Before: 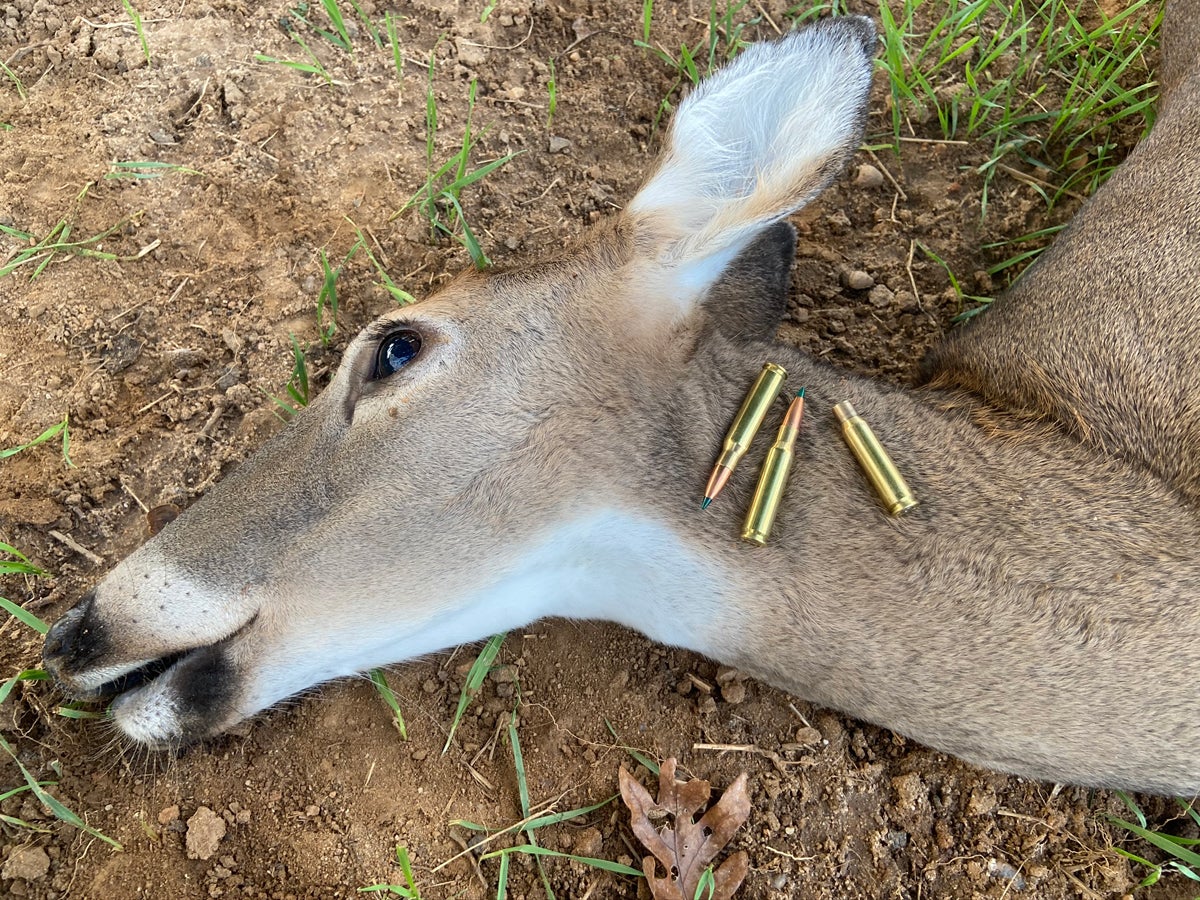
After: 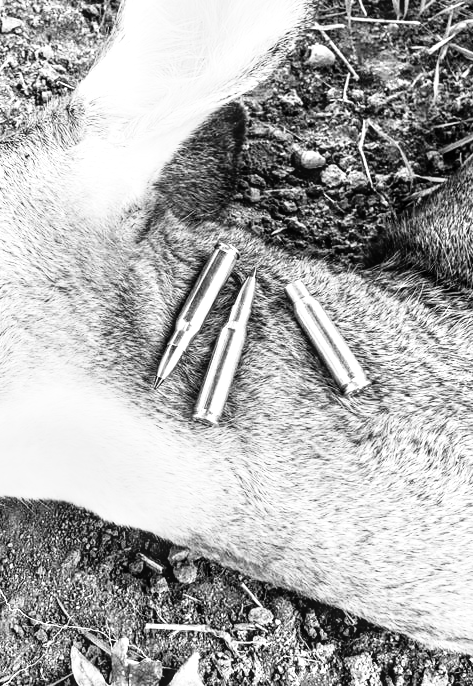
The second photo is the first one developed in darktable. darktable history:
monochrome: a -6.99, b 35.61, size 1.4
color balance rgb: perceptual saturation grading › global saturation 20%, perceptual saturation grading › highlights -50%, perceptual saturation grading › shadows 30%
shadows and highlights: radius 110.86, shadows 51.09, white point adjustment 9.16, highlights -4.17, highlights color adjustment 32.2%, soften with gaussian
tone equalizer: on, module defaults
crop: left 45.721%, top 13.393%, right 14.118%, bottom 10.01%
local contrast: on, module defaults
rgb curve: curves: ch0 [(0, 0) (0.21, 0.15) (0.24, 0.21) (0.5, 0.75) (0.75, 0.96) (0.89, 0.99) (1, 1)]; ch1 [(0, 0.02) (0.21, 0.13) (0.25, 0.2) (0.5, 0.67) (0.75, 0.9) (0.89, 0.97) (1, 1)]; ch2 [(0, 0.02) (0.21, 0.13) (0.25, 0.2) (0.5, 0.67) (0.75, 0.9) (0.89, 0.97) (1, 1)], compensate middle gray true
white balance: red 0.766, blue 1.537
